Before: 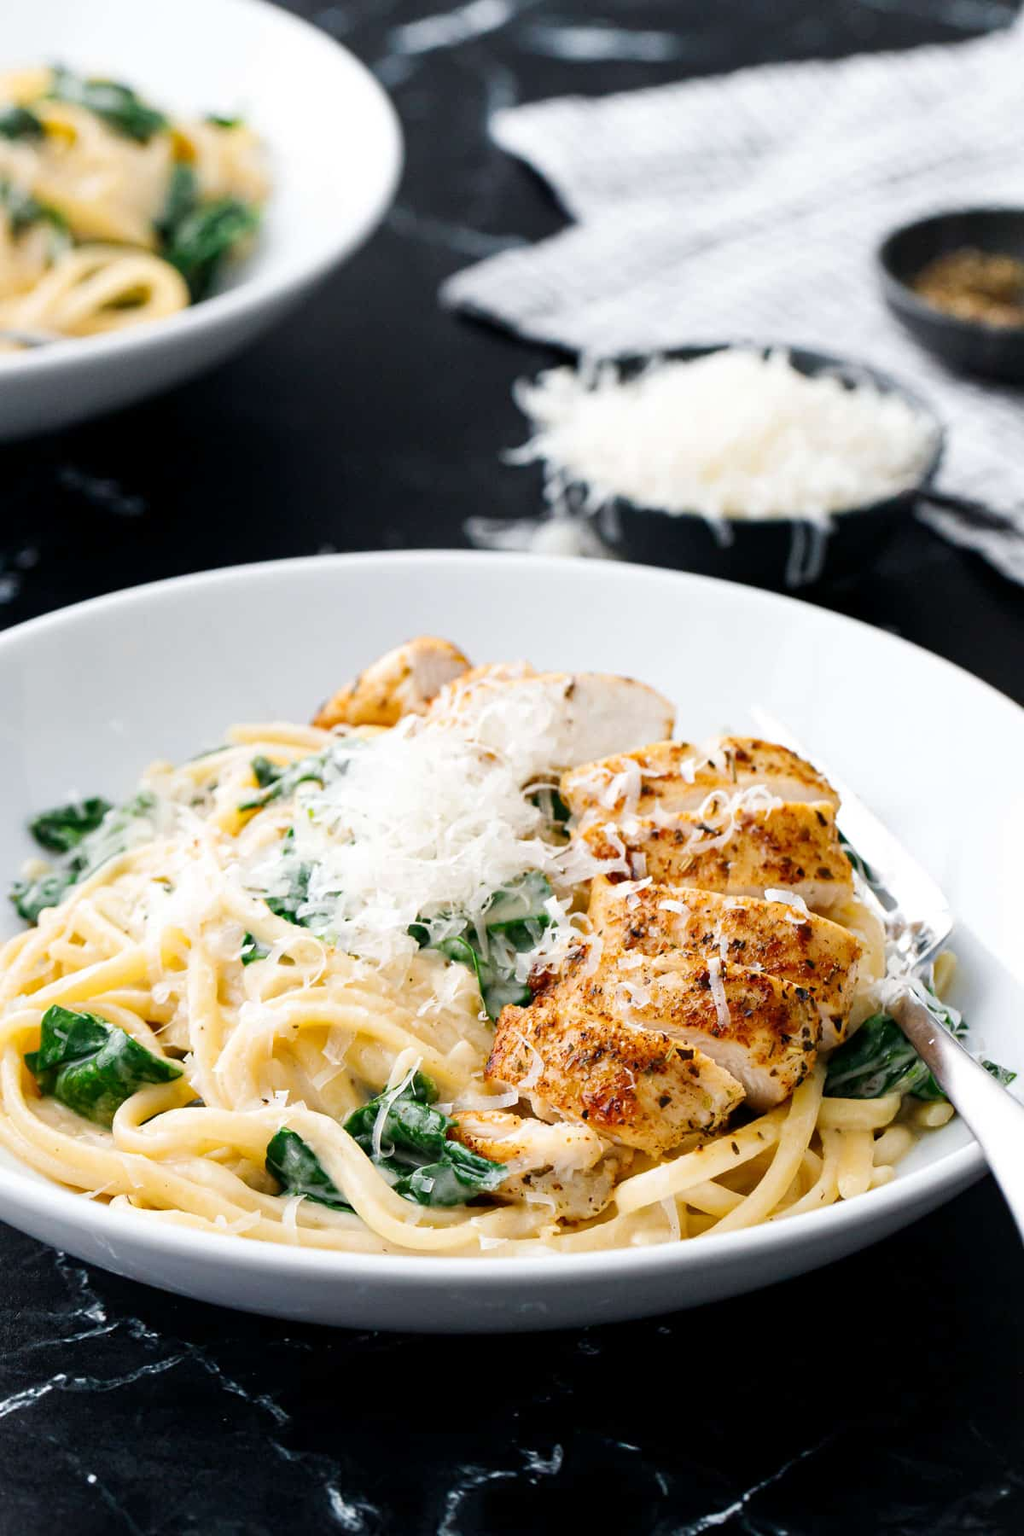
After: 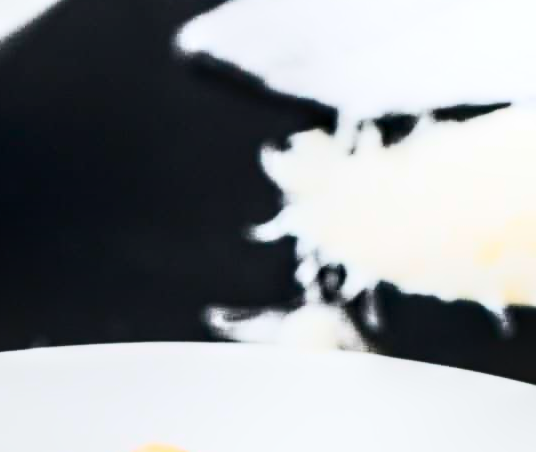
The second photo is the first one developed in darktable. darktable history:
crop: left 28.64%, top 16.832%, right 26.637%, bottom 58.055%
local contrast: detail 160%
contrast brightness saturation: contrast 0.93, brightness 0.2
